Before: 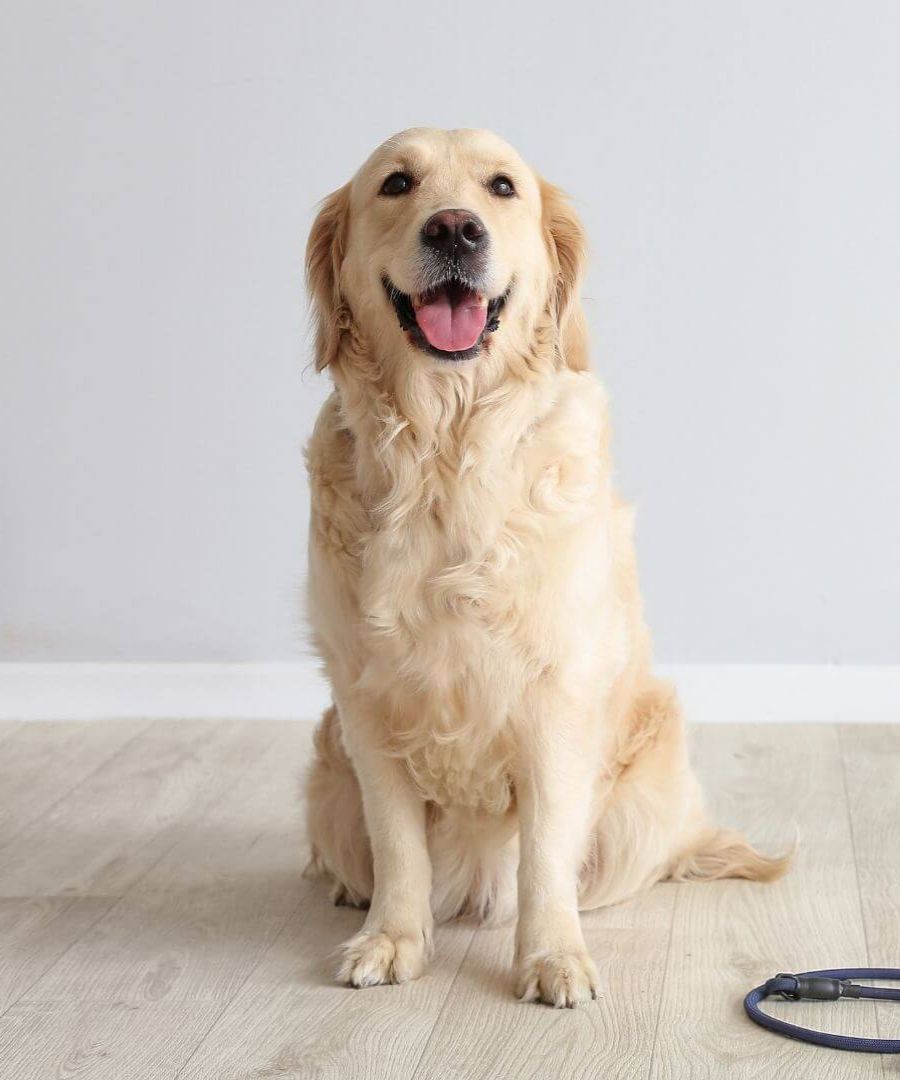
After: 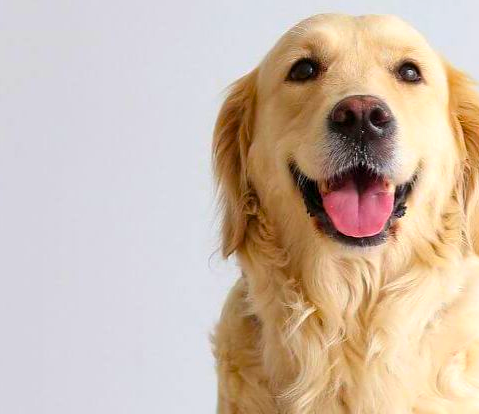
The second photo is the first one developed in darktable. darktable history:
crop: left 10.364%, top 10.617%, right 36.393%, bottom 50.961%
color balance rgb: perceptual saturation grading › global saturation 19.879%, global vibrance 39.723%
exposure: black level correction 0.001, exposure 0.136 EV, compensate exposure bias true, compensate highlight preservation false
